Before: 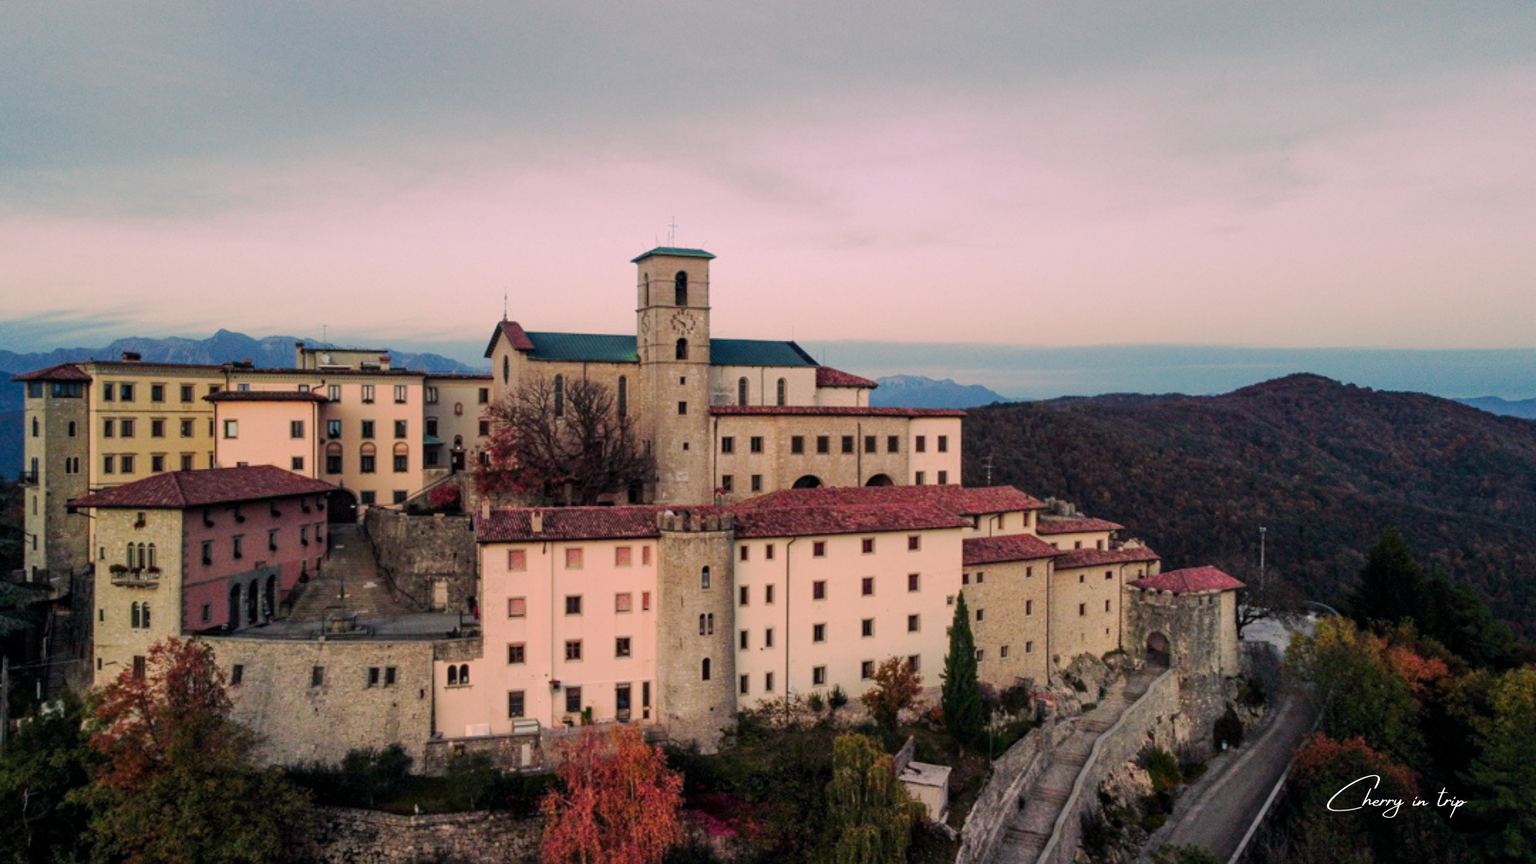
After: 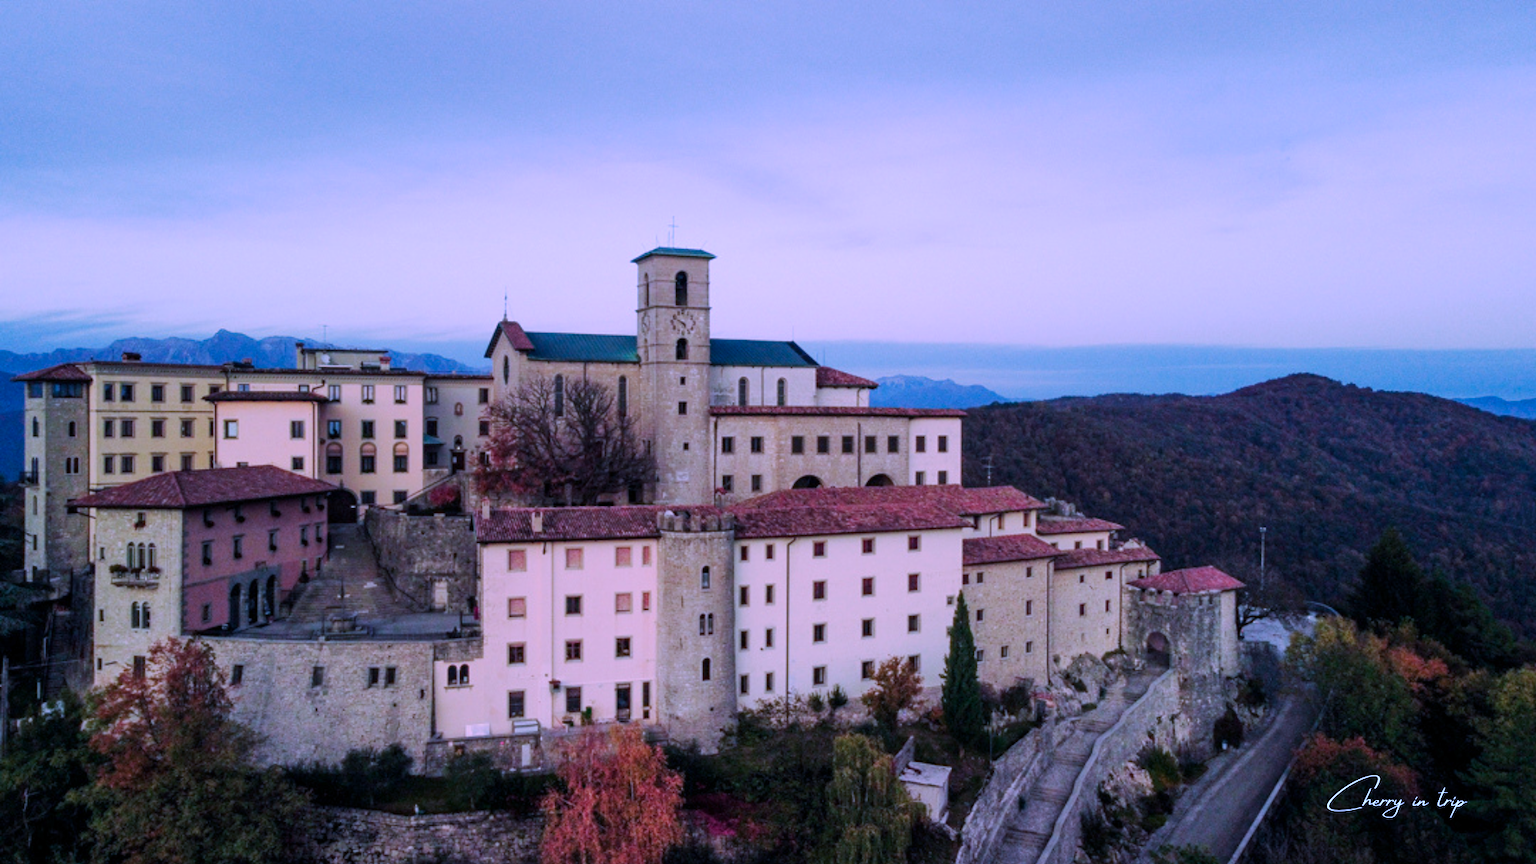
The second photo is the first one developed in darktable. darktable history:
color calibration: illuminant as shot in camera, adaptation linear Bradford (ICC v4), x 0.406, y 0.405, temperature 3570.35 K, saturation algorithm version 1 (2020)
white balance: red 1.004, blue 1.096
